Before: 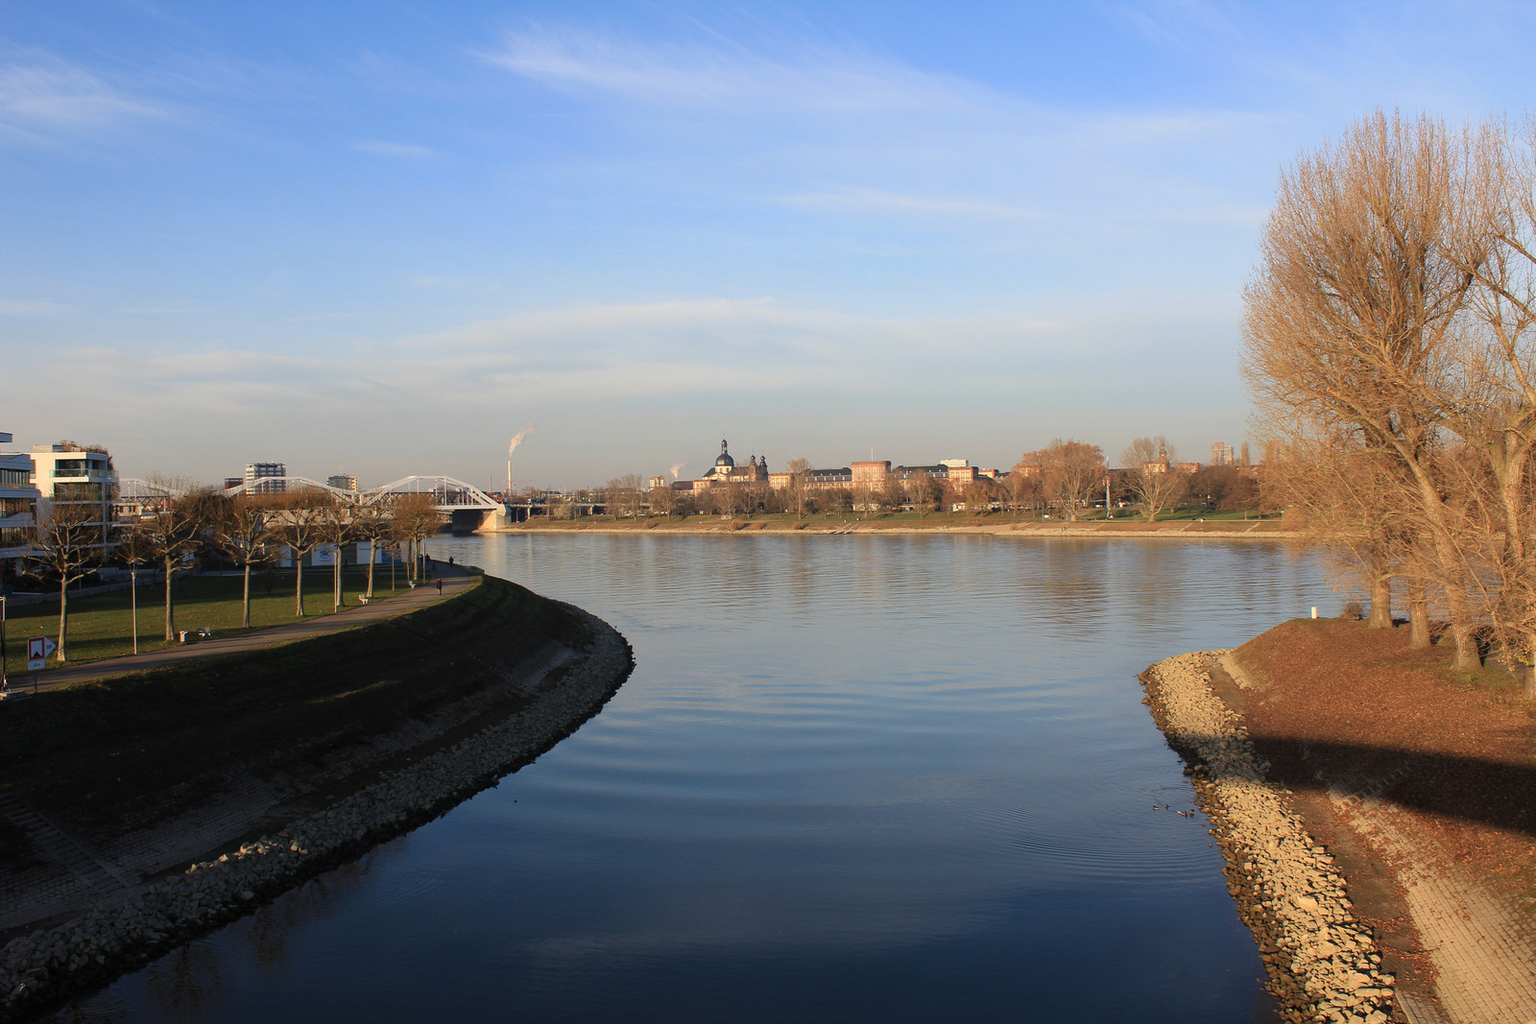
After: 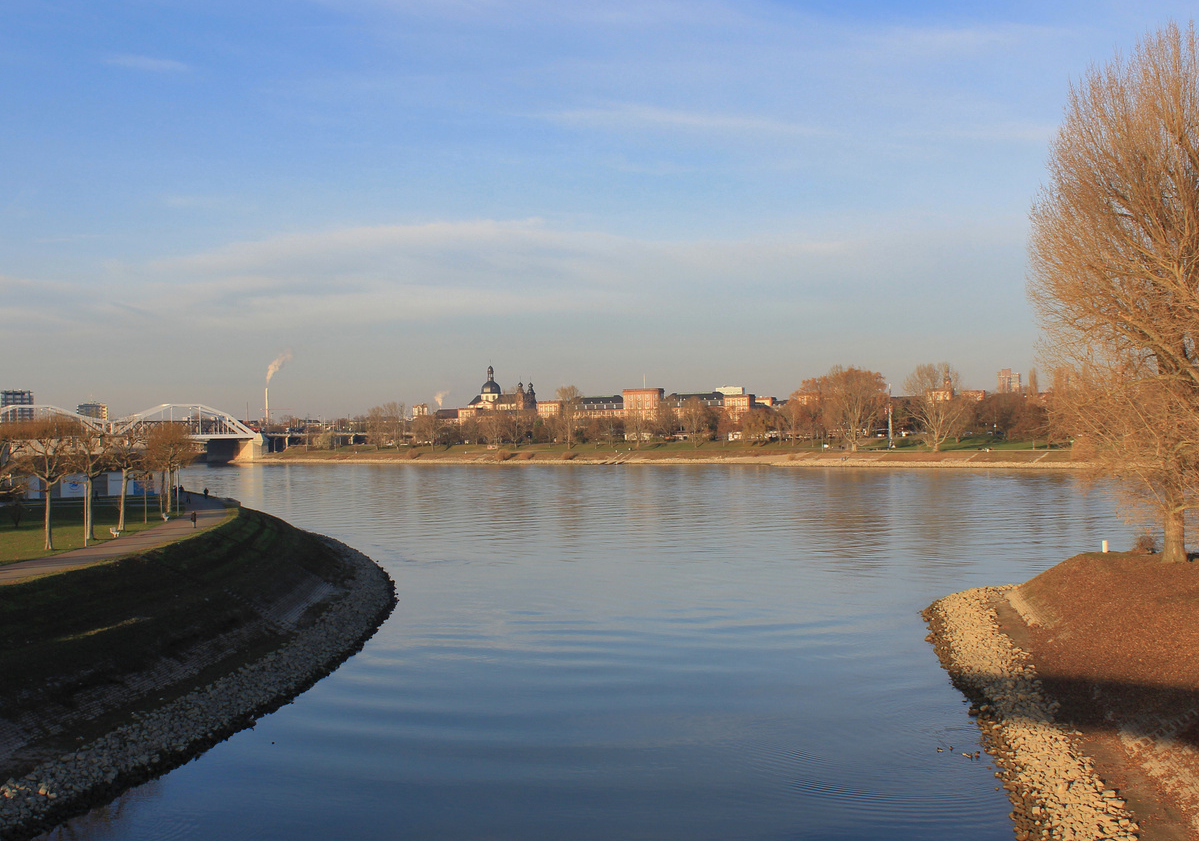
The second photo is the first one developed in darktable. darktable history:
crop: left 16.557%, top 8.651%, right 8.453%, bottom 12.524%
shadows and highlights: on, module defaults
